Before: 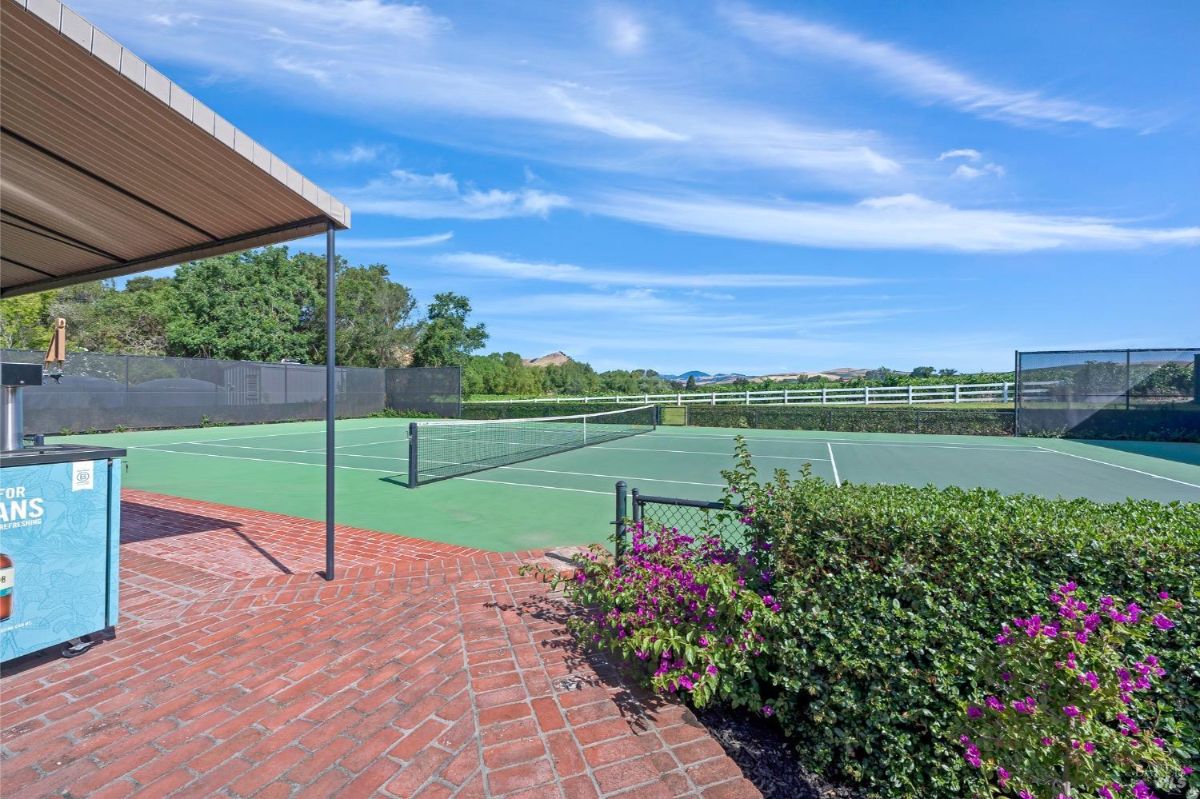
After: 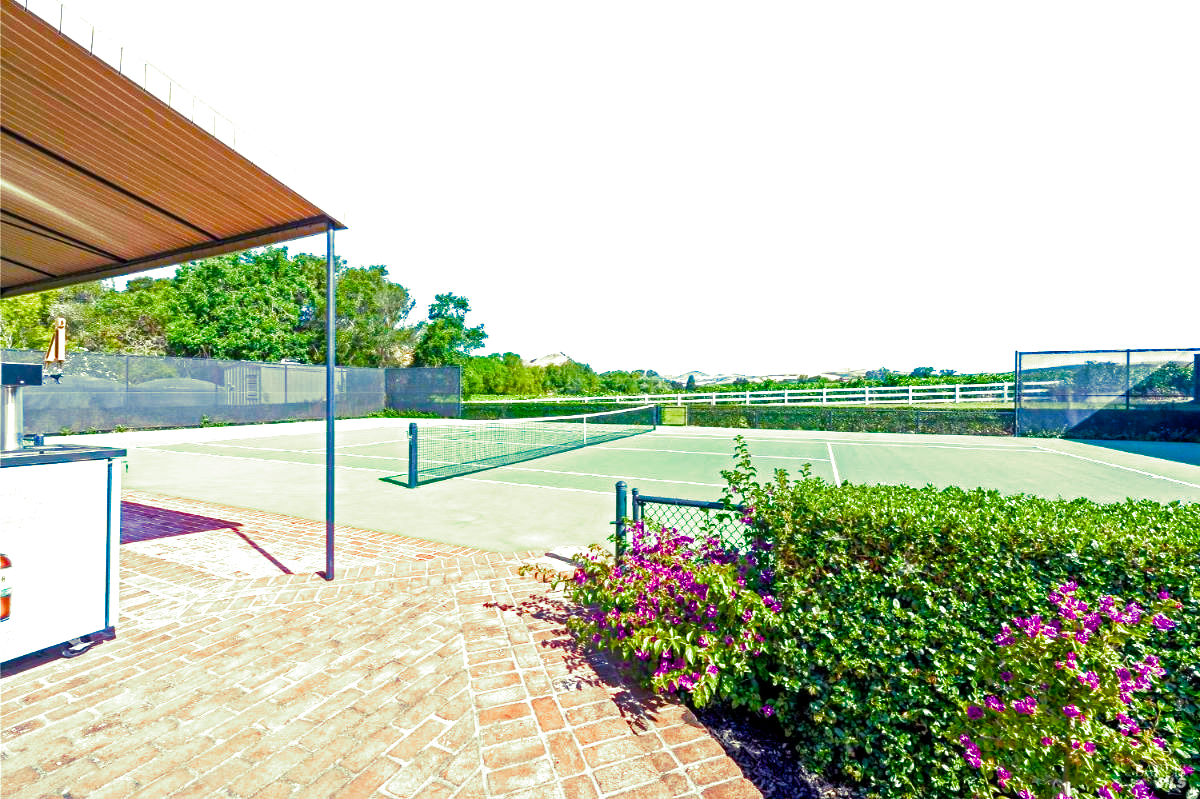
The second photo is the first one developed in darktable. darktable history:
color balance: contrast 10%
tone equalizer: on, module defaults
color balance rgb: linear chroma grading › shadows 10%, linear chroma grading › highlights 10%, linear chroma grading › global chroma 15%, linear chroma grading › mid-tones 15%, perceptual saturation grading › global saturation 40%, perceptual saturation grading › highlights -25%, perceptual saturation grading › mid-tones 35%, perceptual saturation grading › shadows 35%, perceptual brilliance grading › global brilliance 11.29%, global vibrance 11.29%
exposure: black level correction 0.001, exposure 0.5 EV, compensate exposure bias true, compensate highlight preservation false
split-toning: shadows › hue 290.82°, shadows › saturation 0.34, highlights › saturation 0.38, balance 0, compress 50%
